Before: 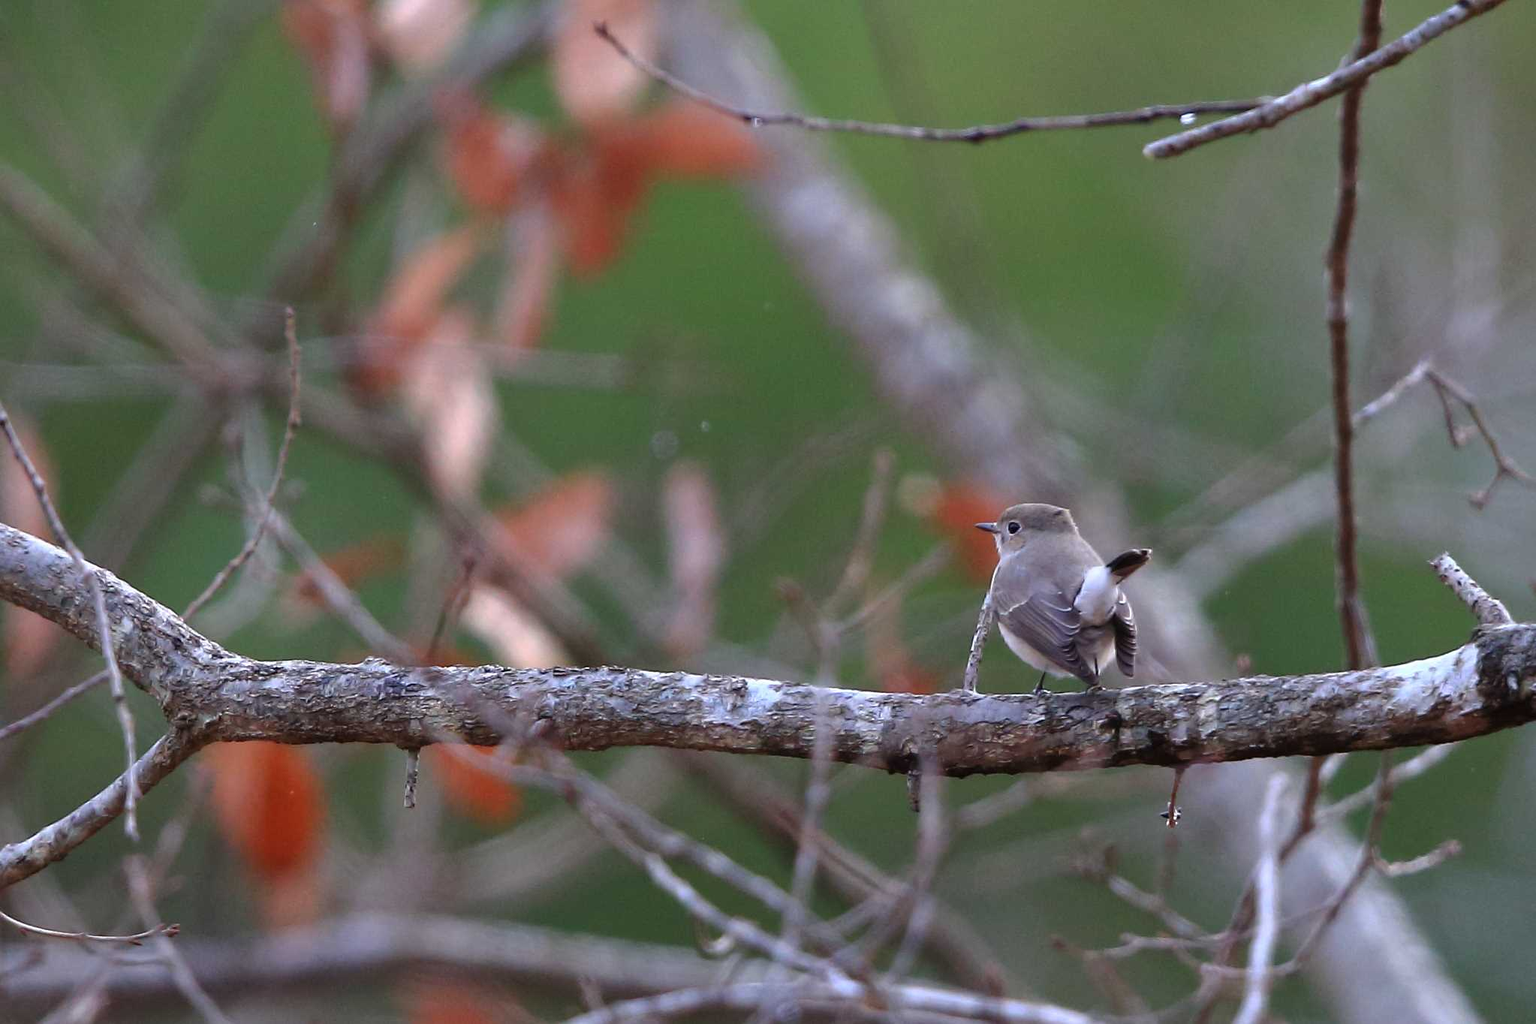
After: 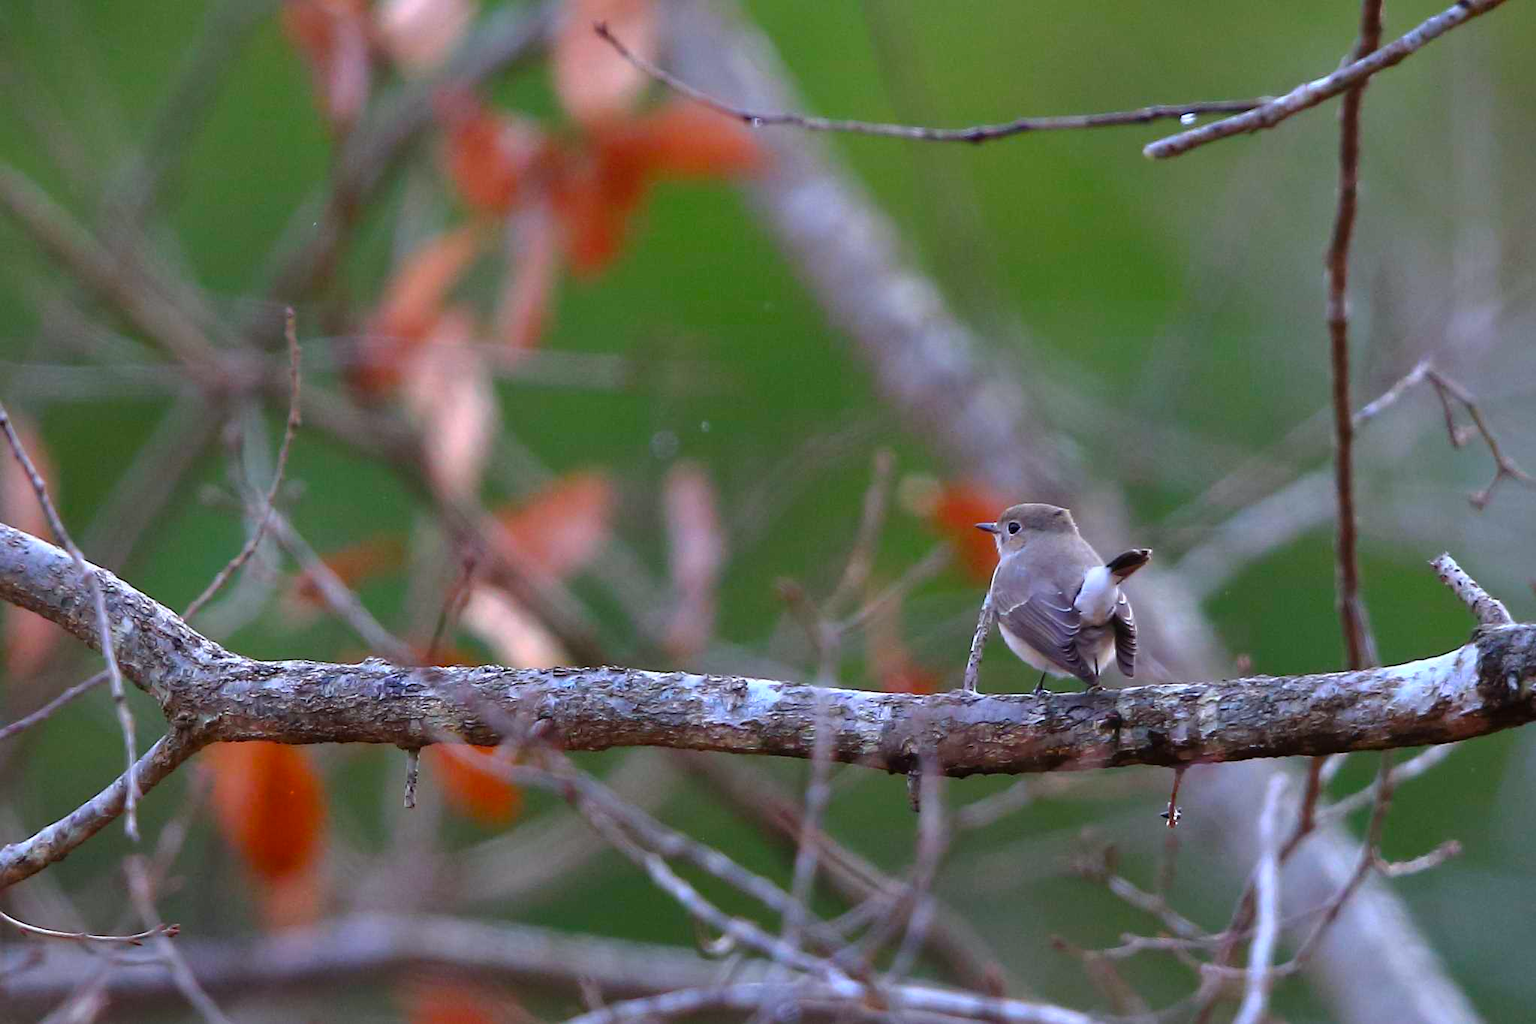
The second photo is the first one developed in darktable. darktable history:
white balance: red 0.986, blue 1.01
color balance rgb: linear chroma grading › global chroma 15%, perceptual saturation grading › global saturation 30%
